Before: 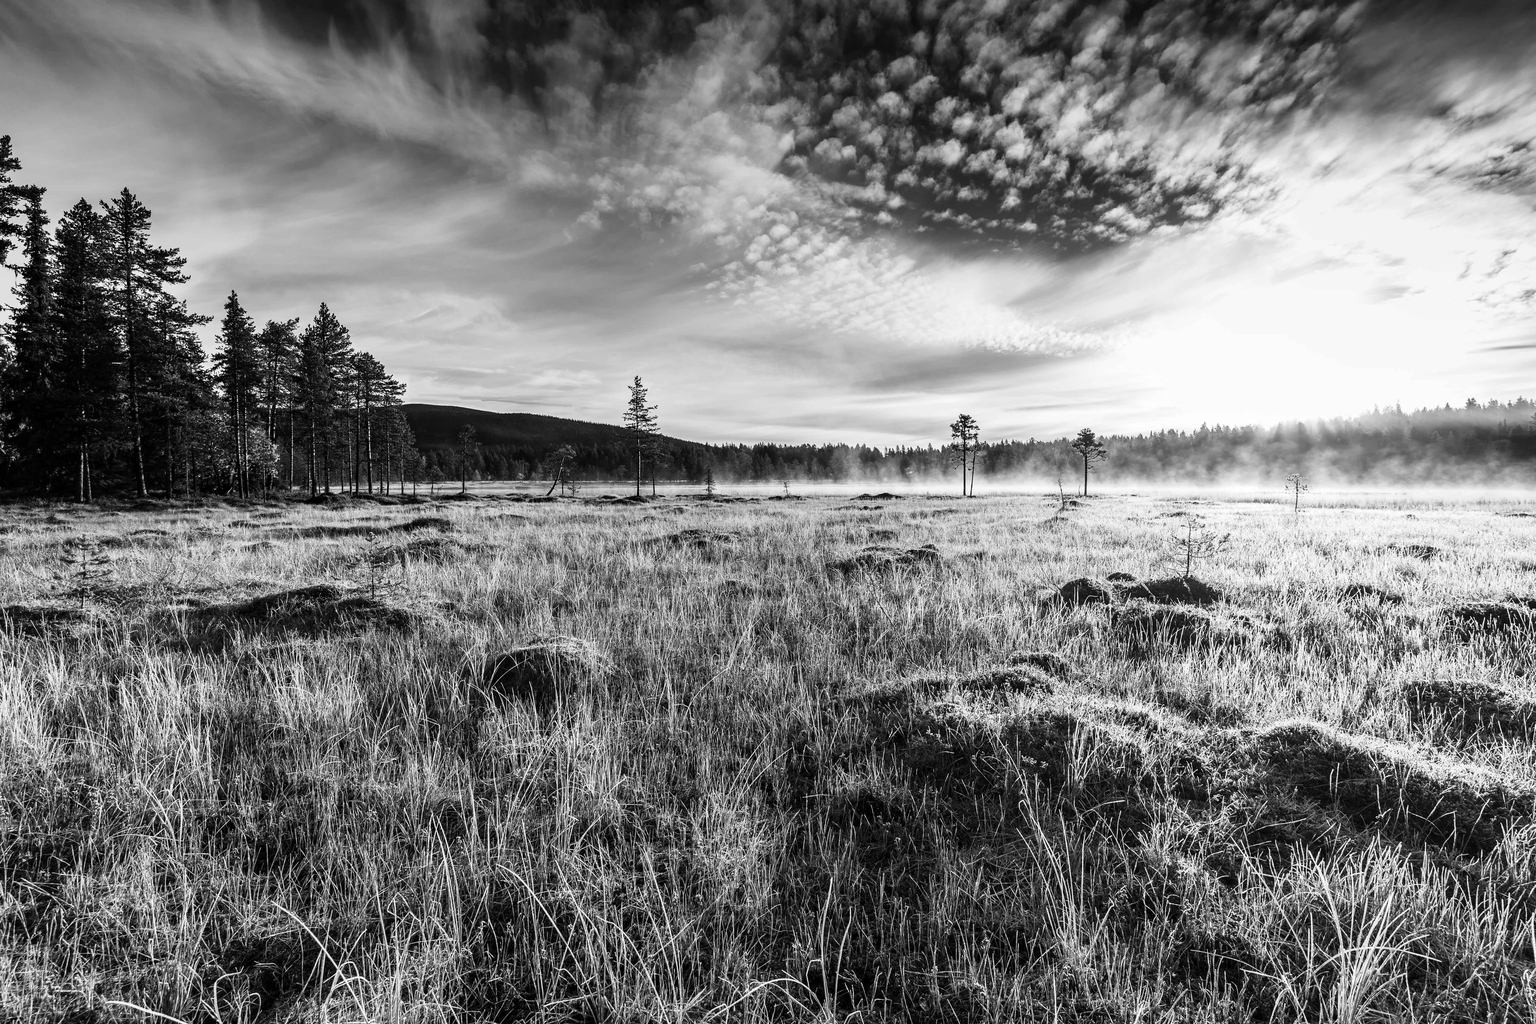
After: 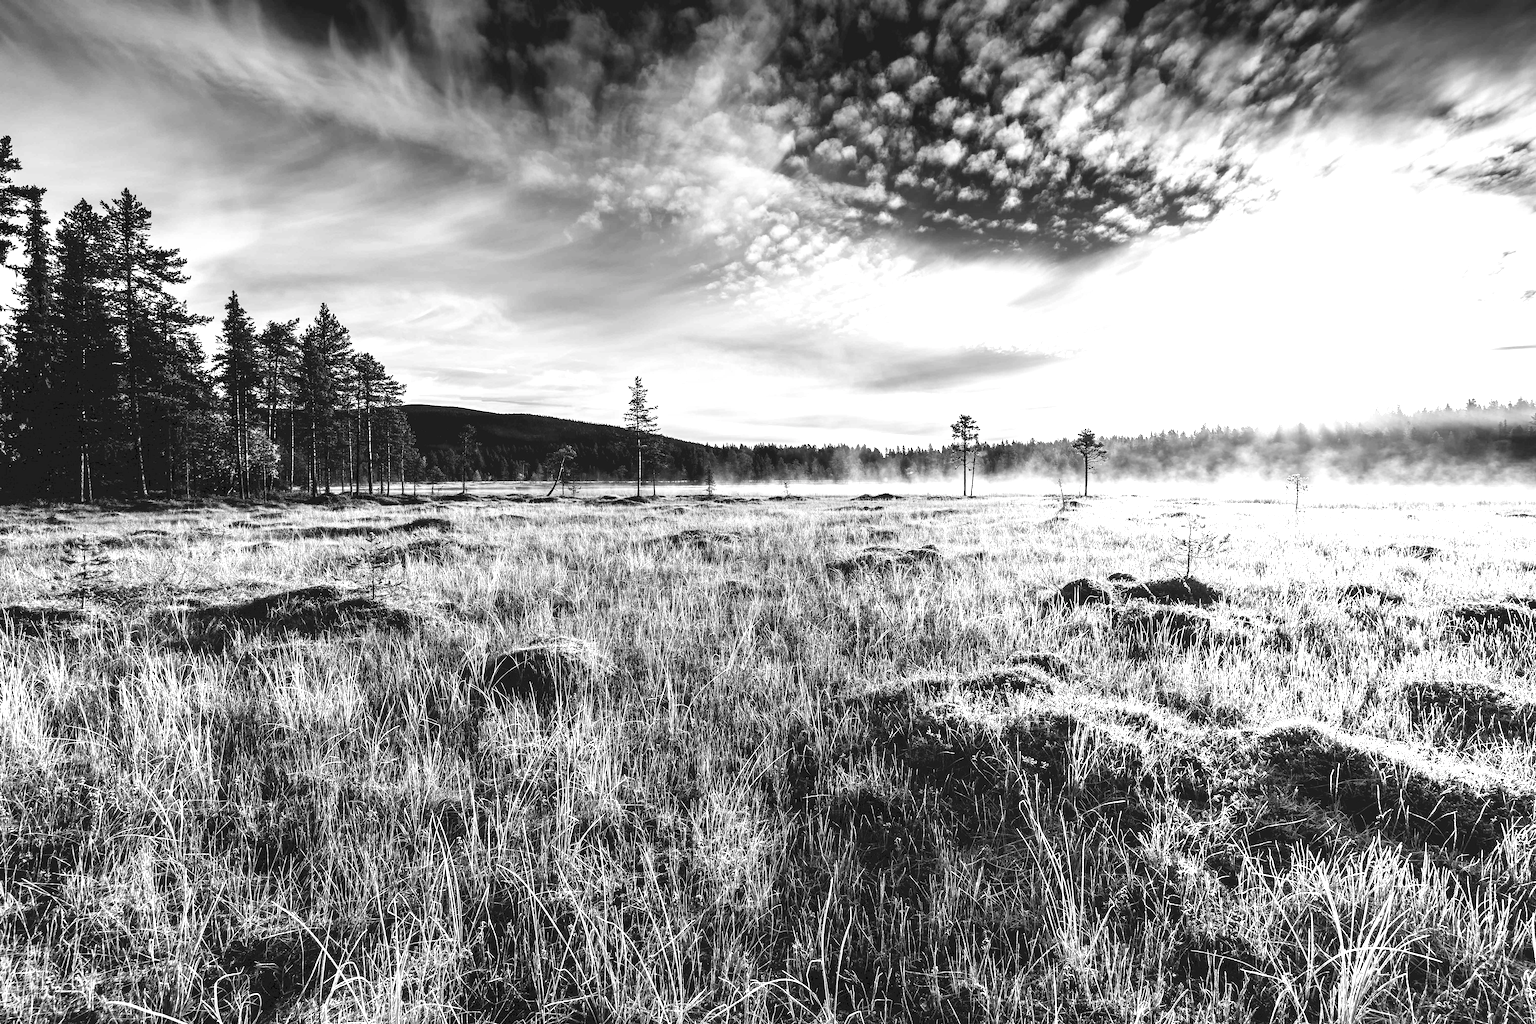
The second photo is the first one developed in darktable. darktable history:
contrast brightness saturation: contrast 0.09, saturation 0.28
exposure: exposure 0.648 EV, compensate highlight preservation false
tone curve: curves: ch0 [(0.122, 0.111) (1, 1)]
